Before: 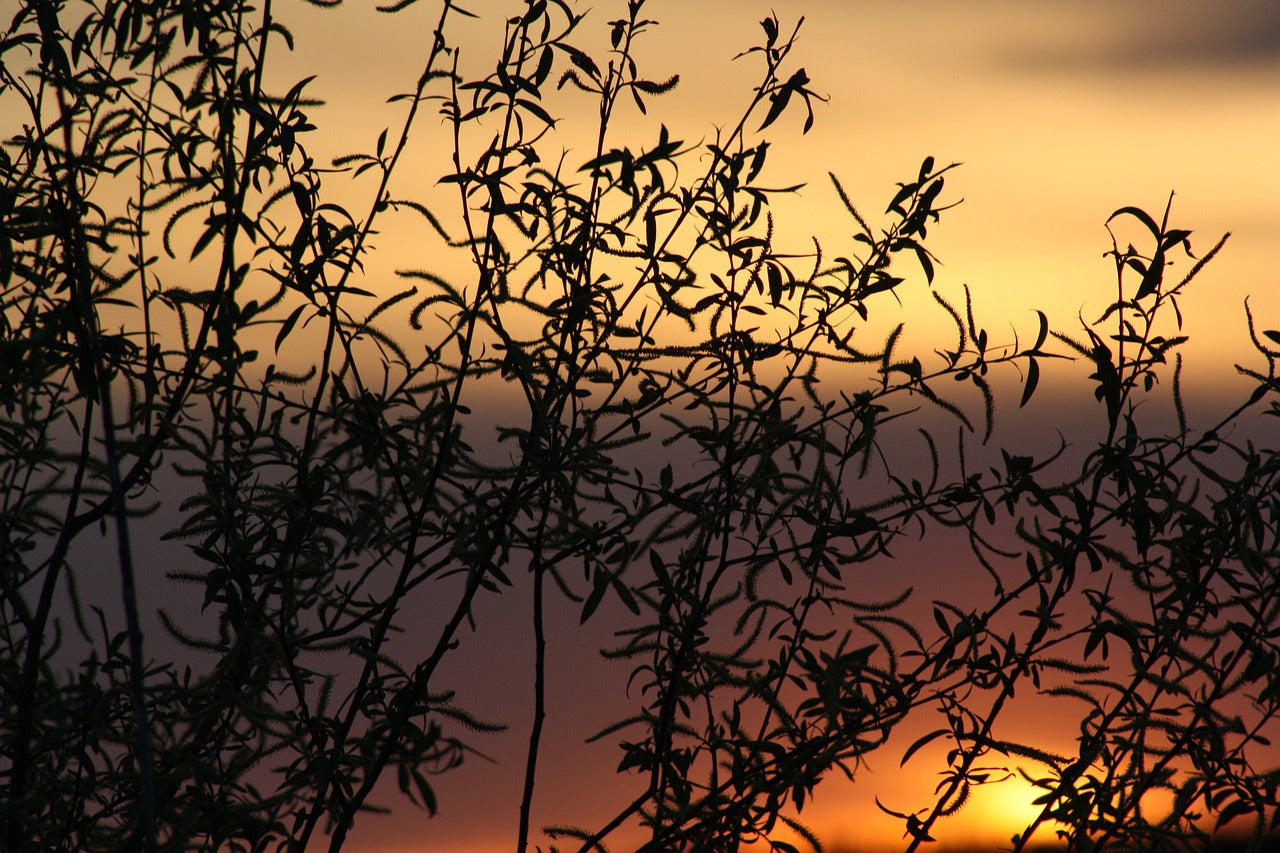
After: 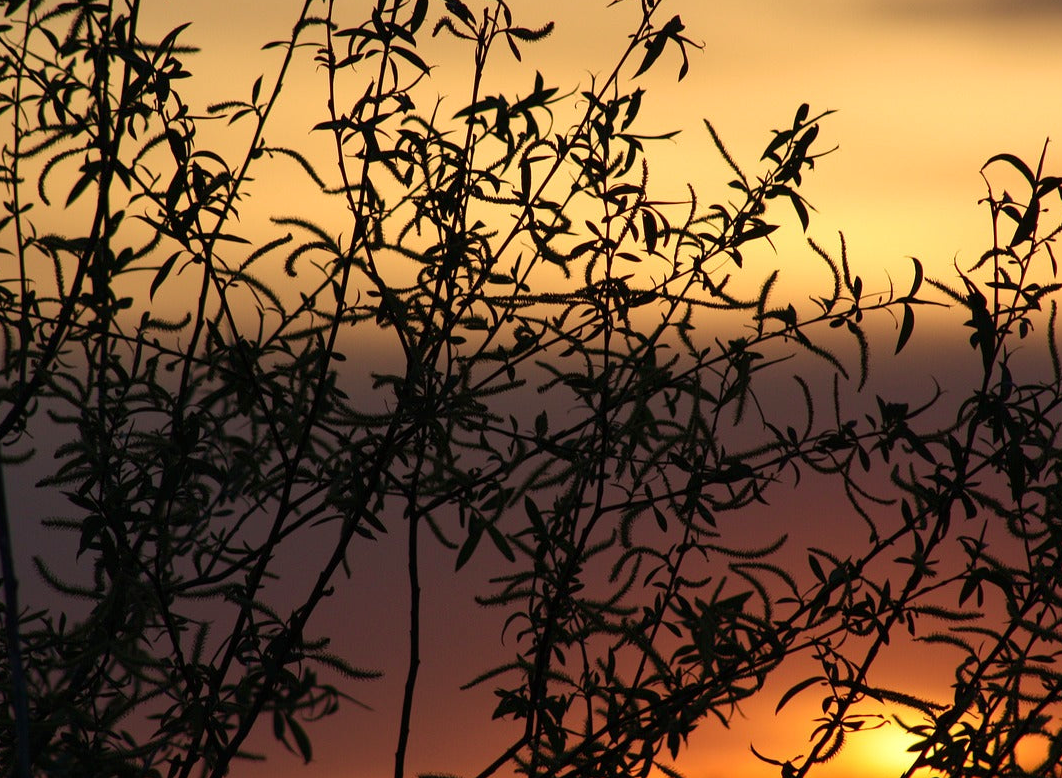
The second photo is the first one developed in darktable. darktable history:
velvia: on, module defaults
crop: left 9.838%, top 6.248%, right 7.153%, bottom 2.43%
